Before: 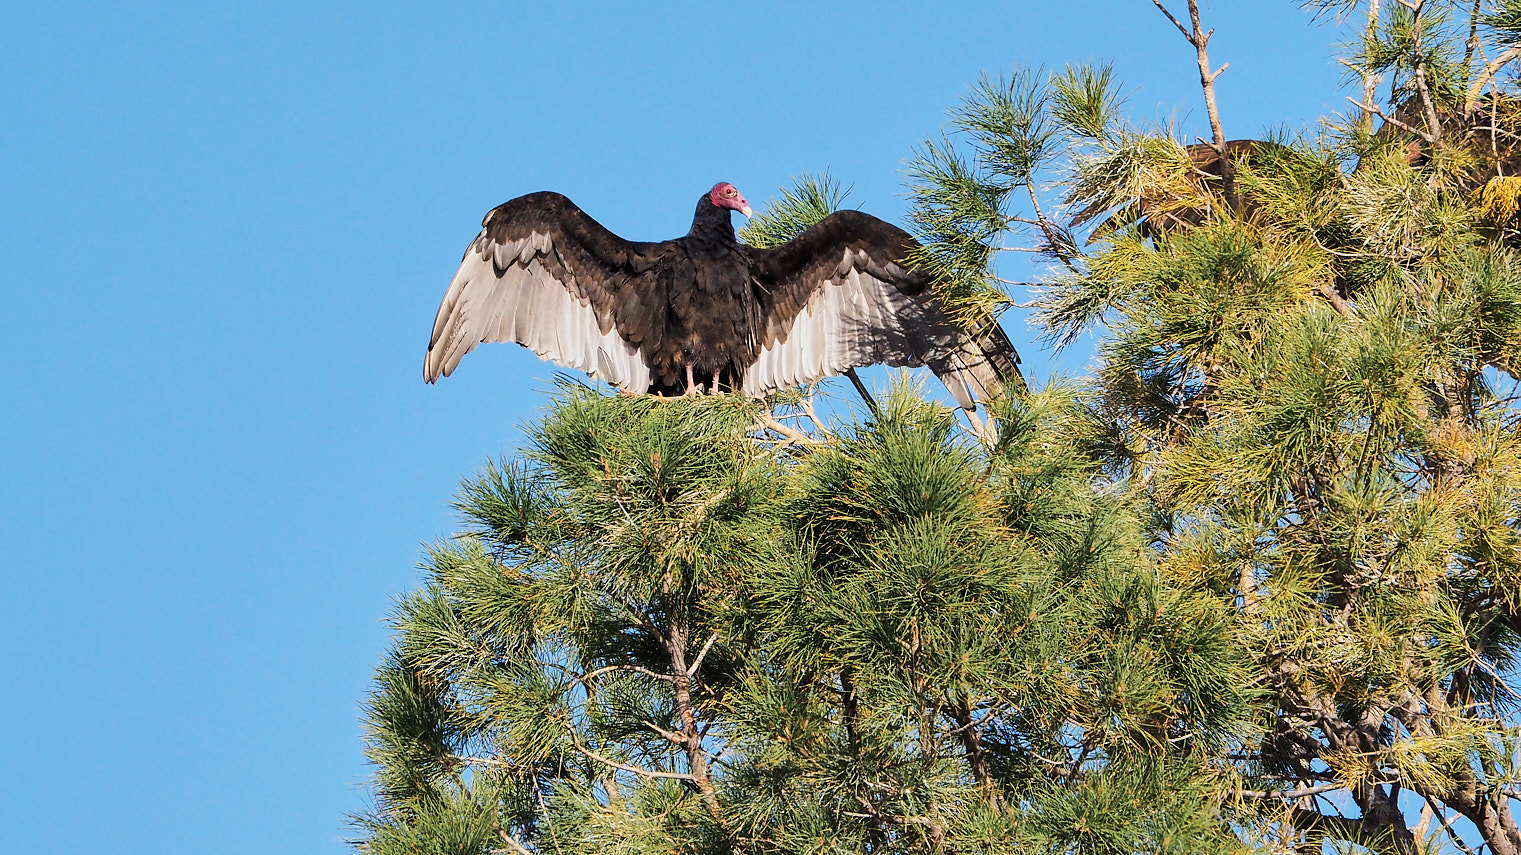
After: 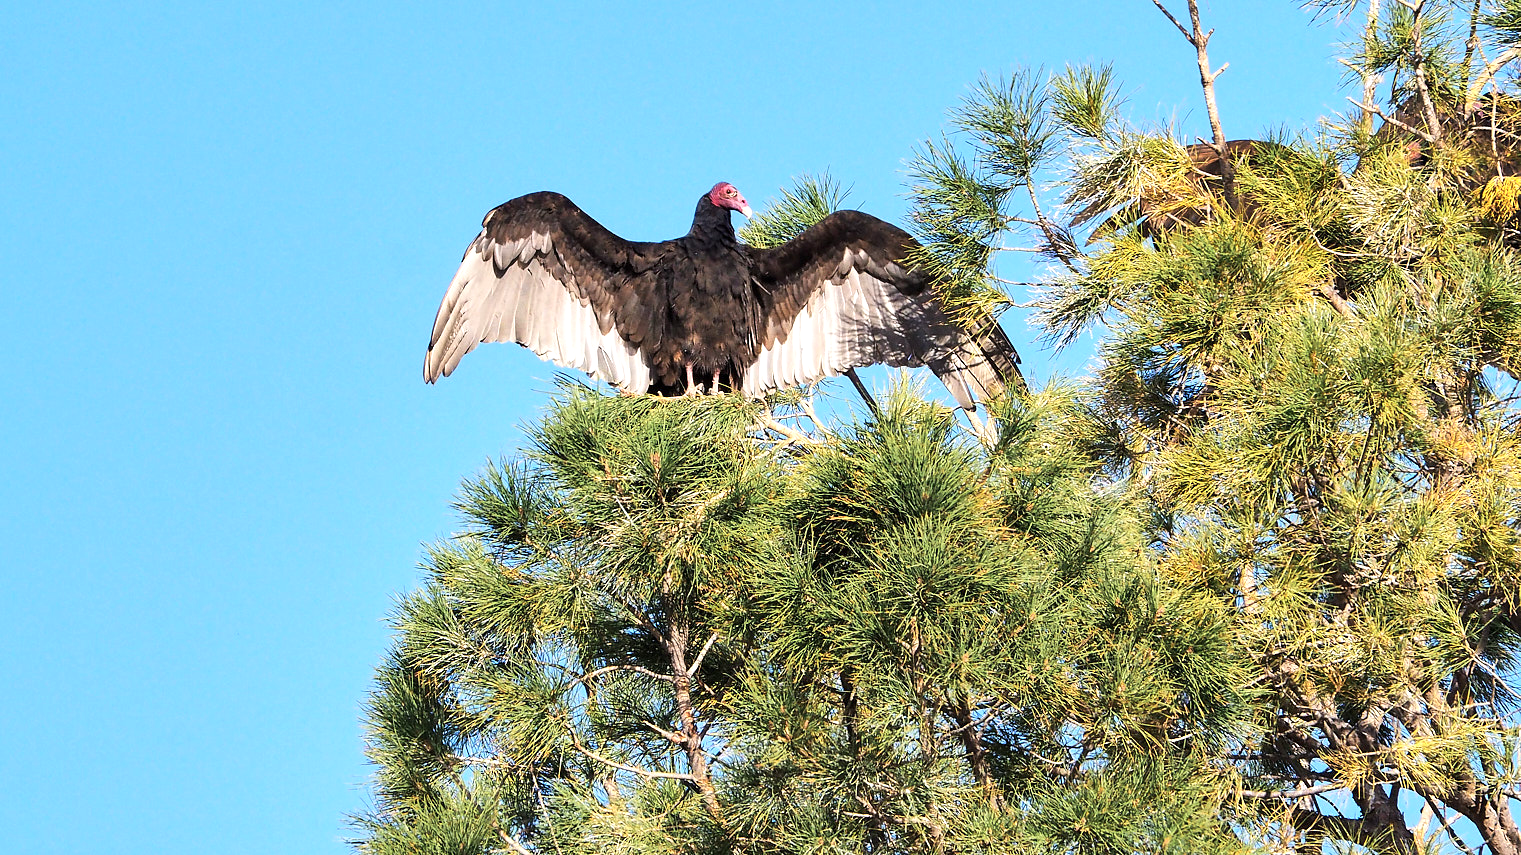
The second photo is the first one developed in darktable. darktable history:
exposure: exposure 0.561 EV, compensate exposure bias true, compensate highlight preservation false
